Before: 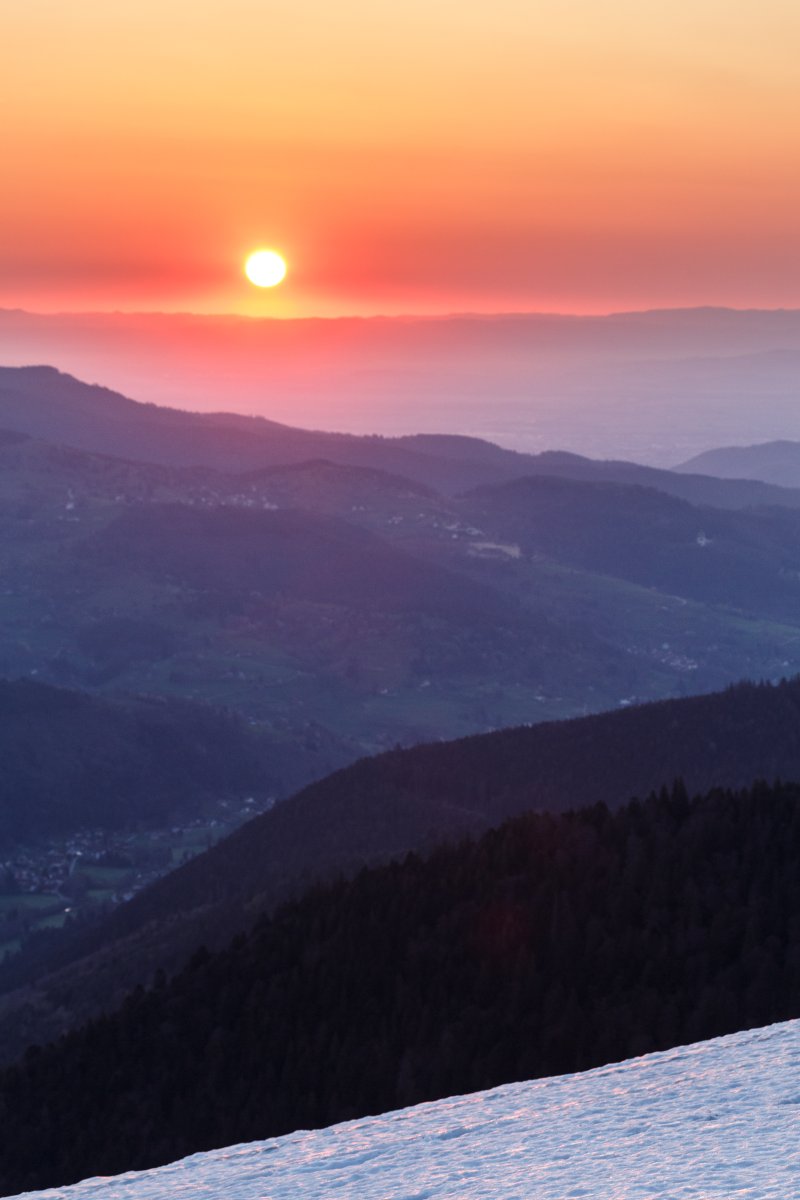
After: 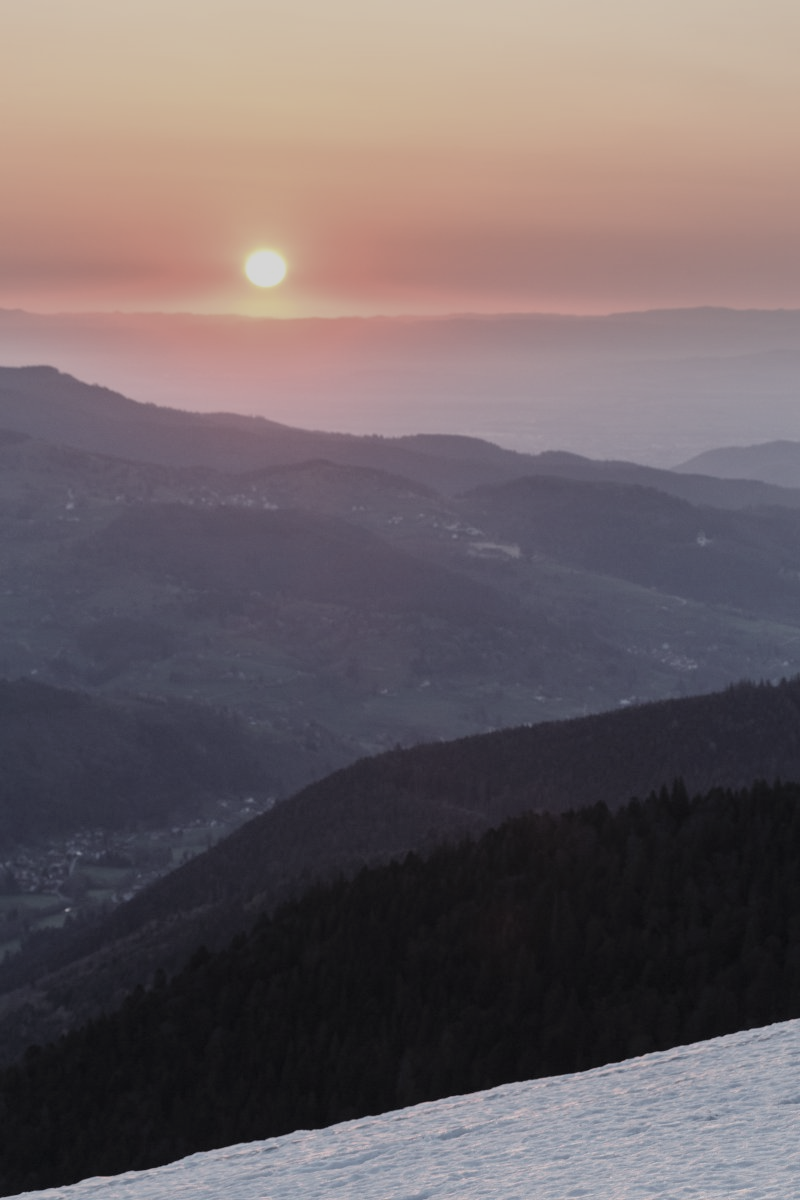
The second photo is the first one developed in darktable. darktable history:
color zones: curves: ch1 [(0, 0.469) (0.01, 0.469) (0.12, 0.446) (0.248, 0.469) (0.5, 0.5) (0.748, 0.5) (0.99, 0.469) (1, 0.469)]
exposure: black level correction 0, exposure -0.766 EV, compensate highlight preservation false
white balance: red 1, blue 1
contrast brightness saturation: brightness 0.18, saturation -0.5
